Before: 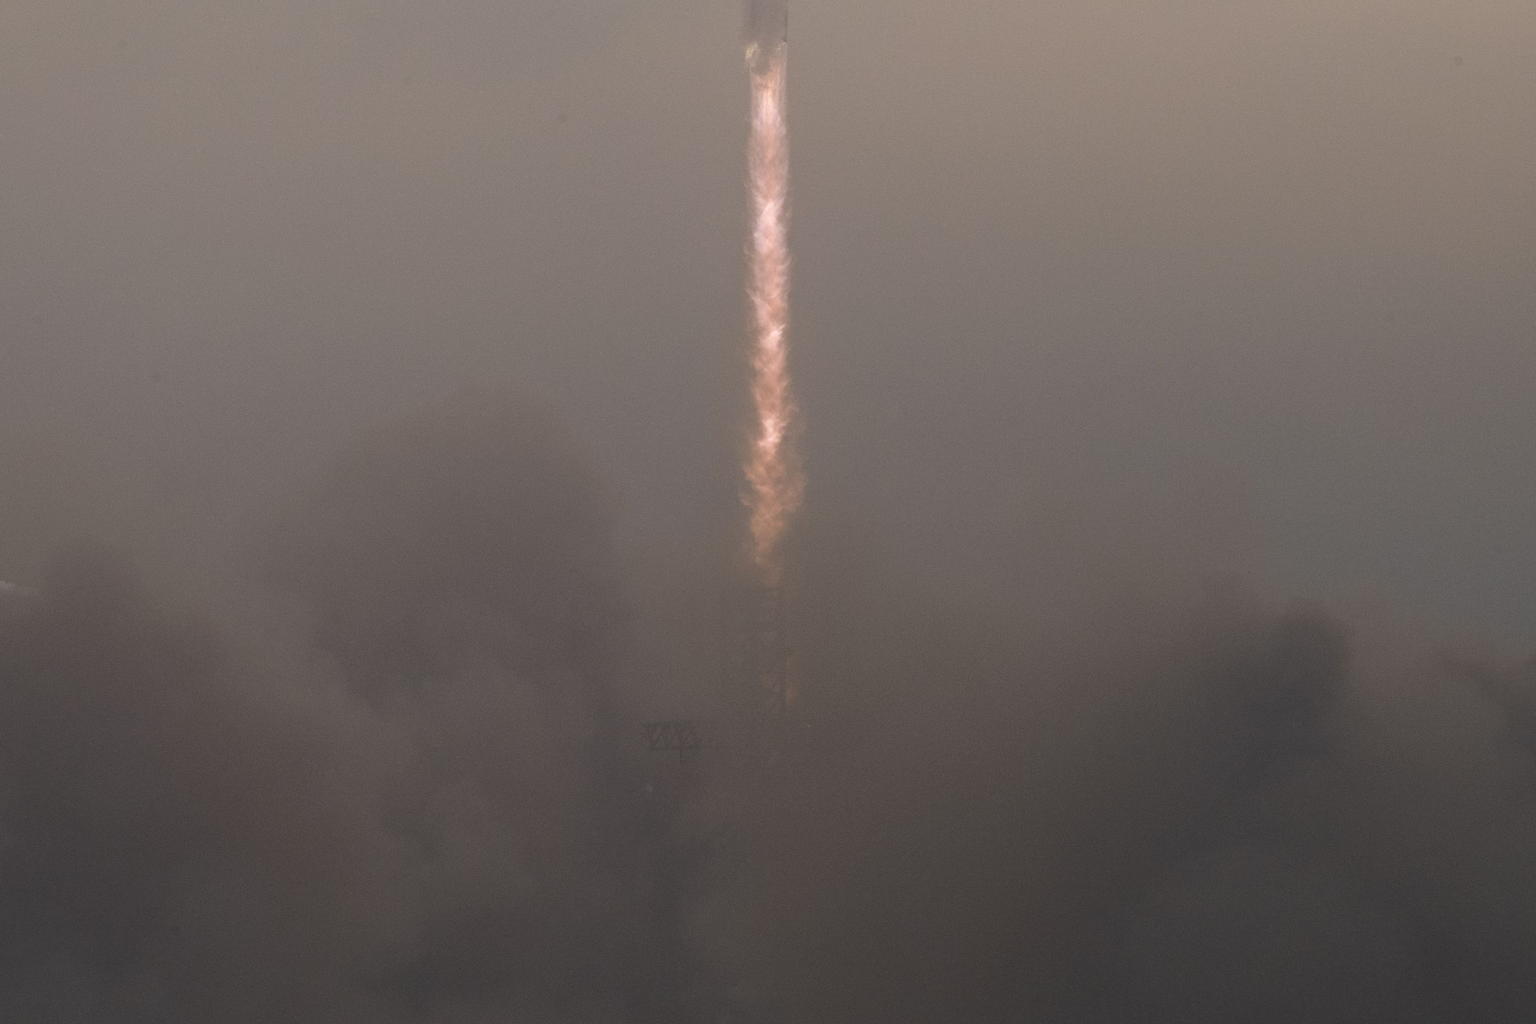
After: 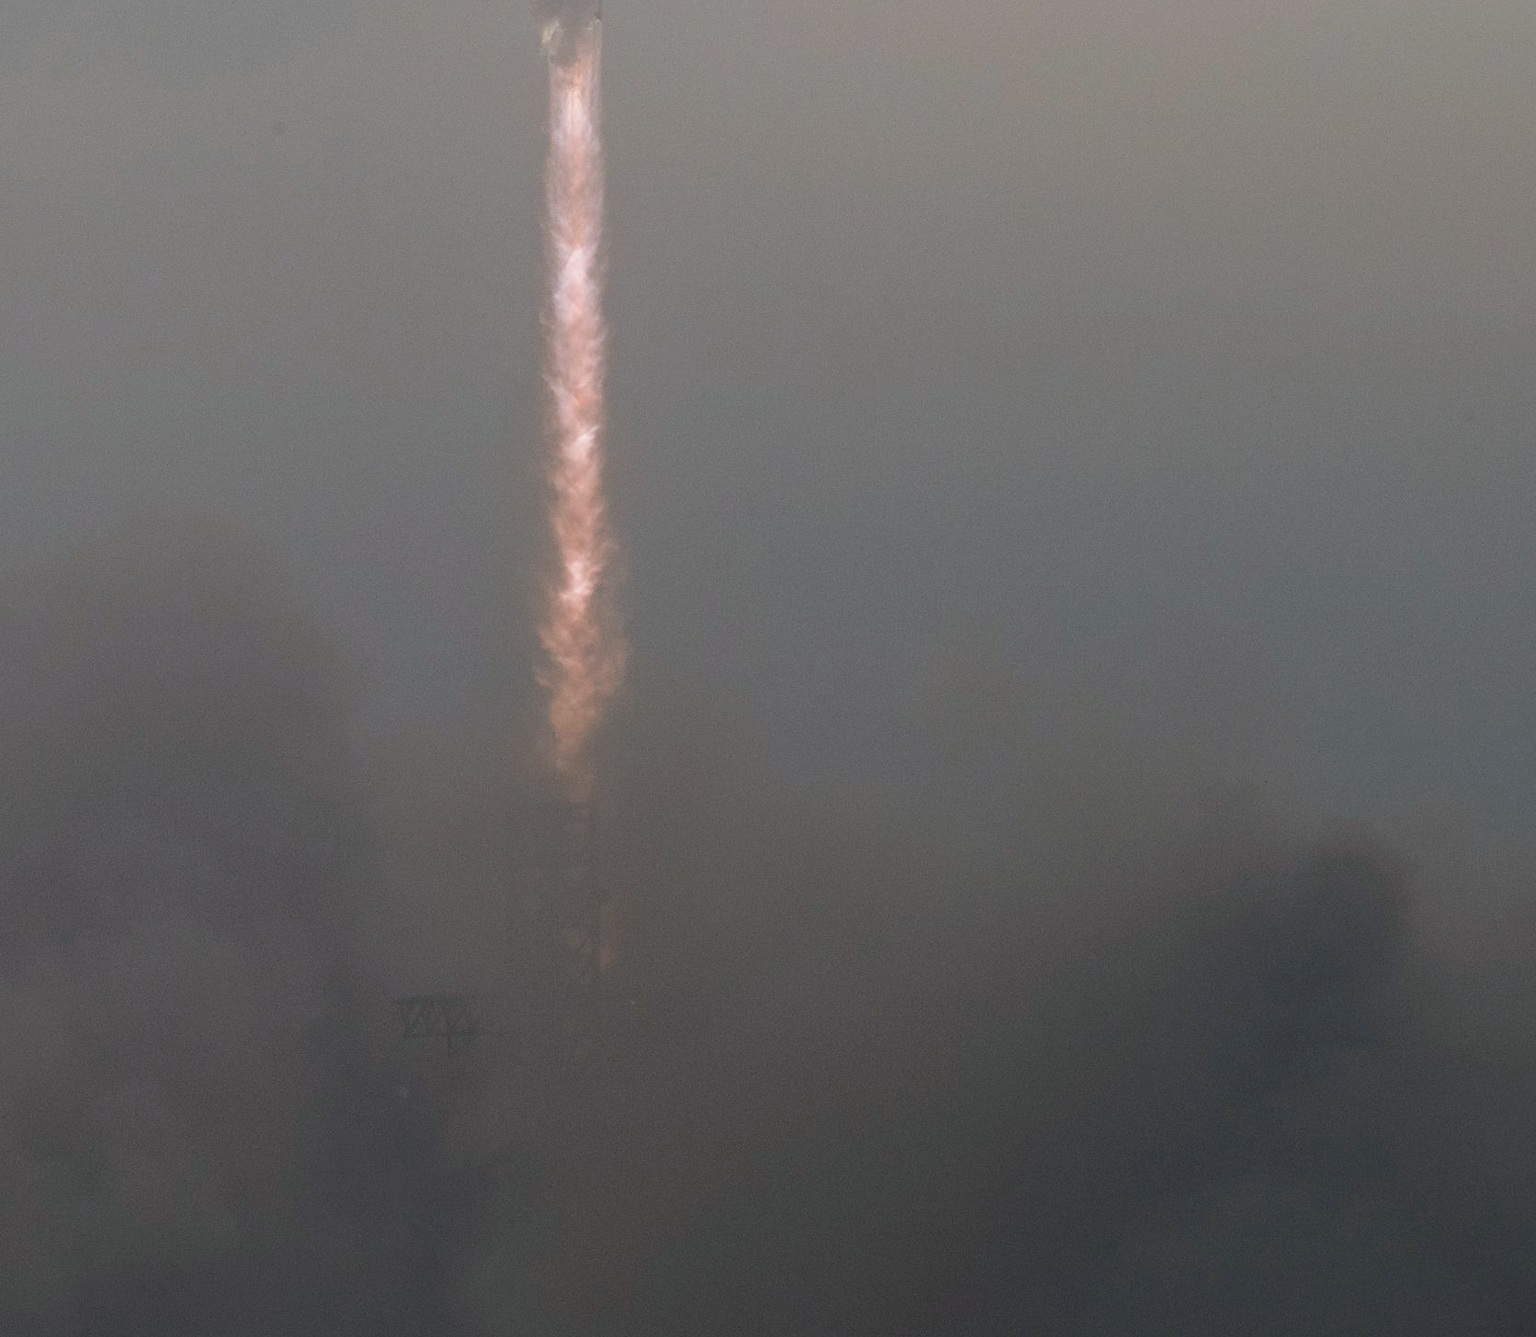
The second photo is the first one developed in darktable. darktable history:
color balance rgb: on, module defaults
crop and rotate: left 24.034%, top 2.838%, right 6.406%, bottom 6.299%
white balance: red 0.925, blue 1.046
